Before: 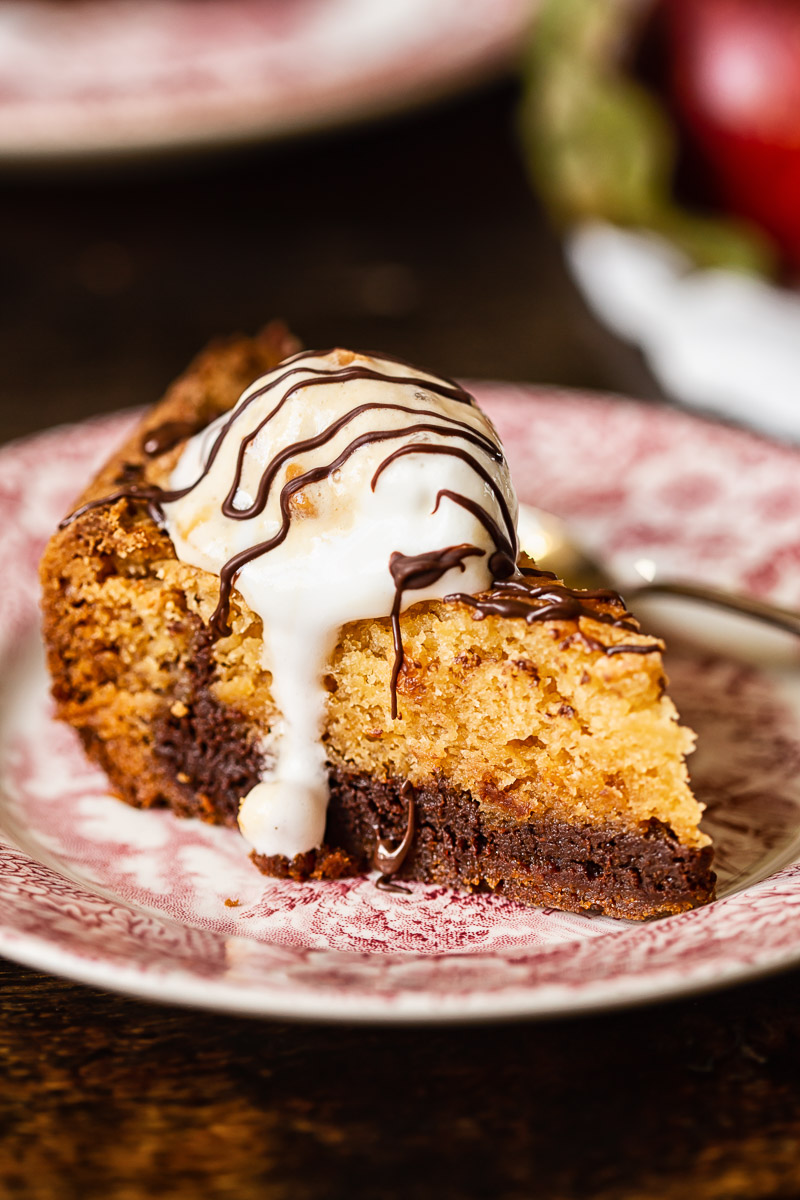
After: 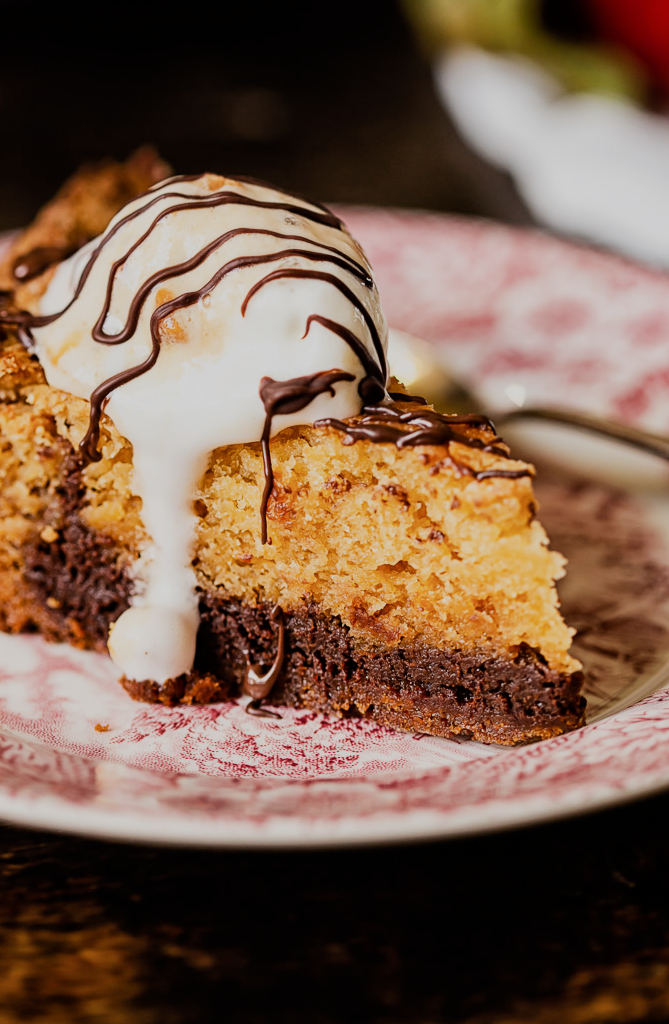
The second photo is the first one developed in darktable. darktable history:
crop: left 16.357%, top 14.666%
filmic rgb: black relative exposure -7.65 EV, white relative exposure 4.56 EV, hardness 3.61
